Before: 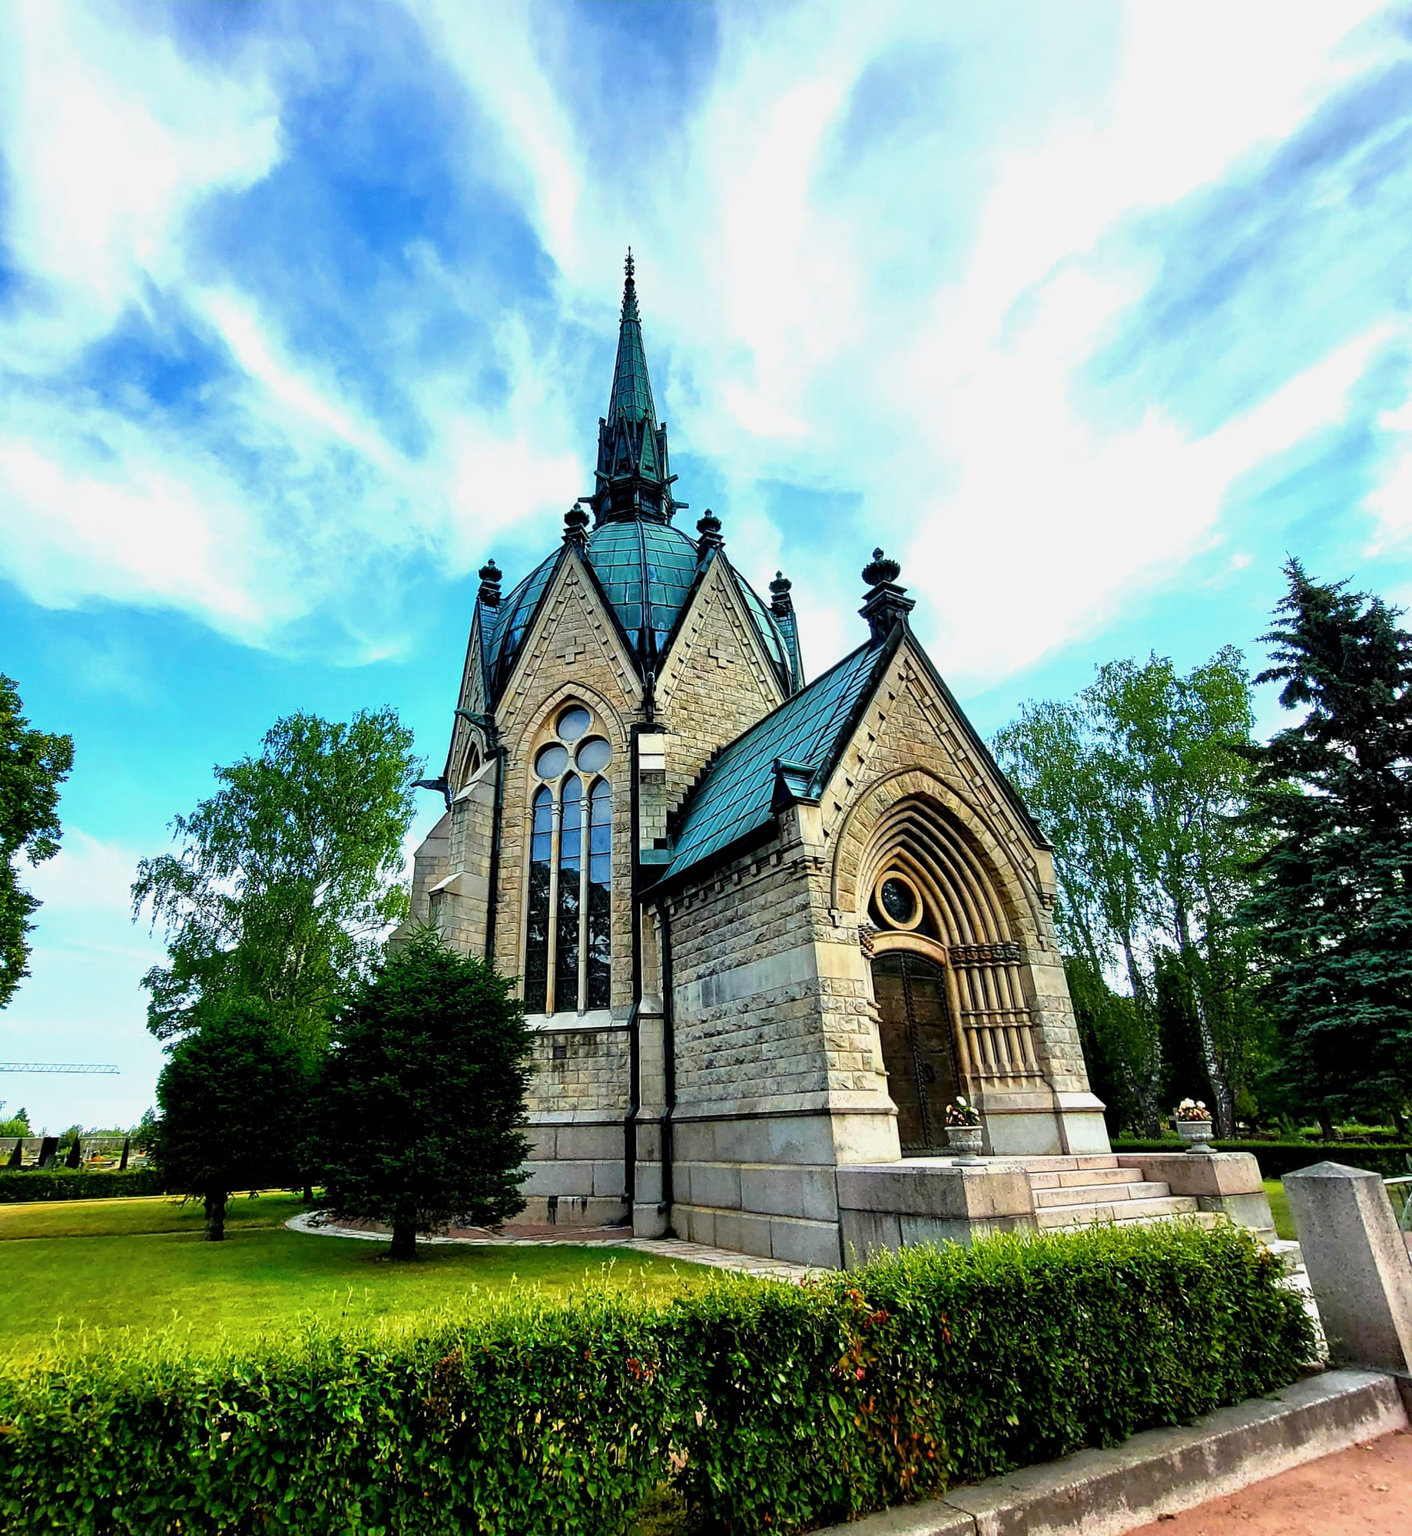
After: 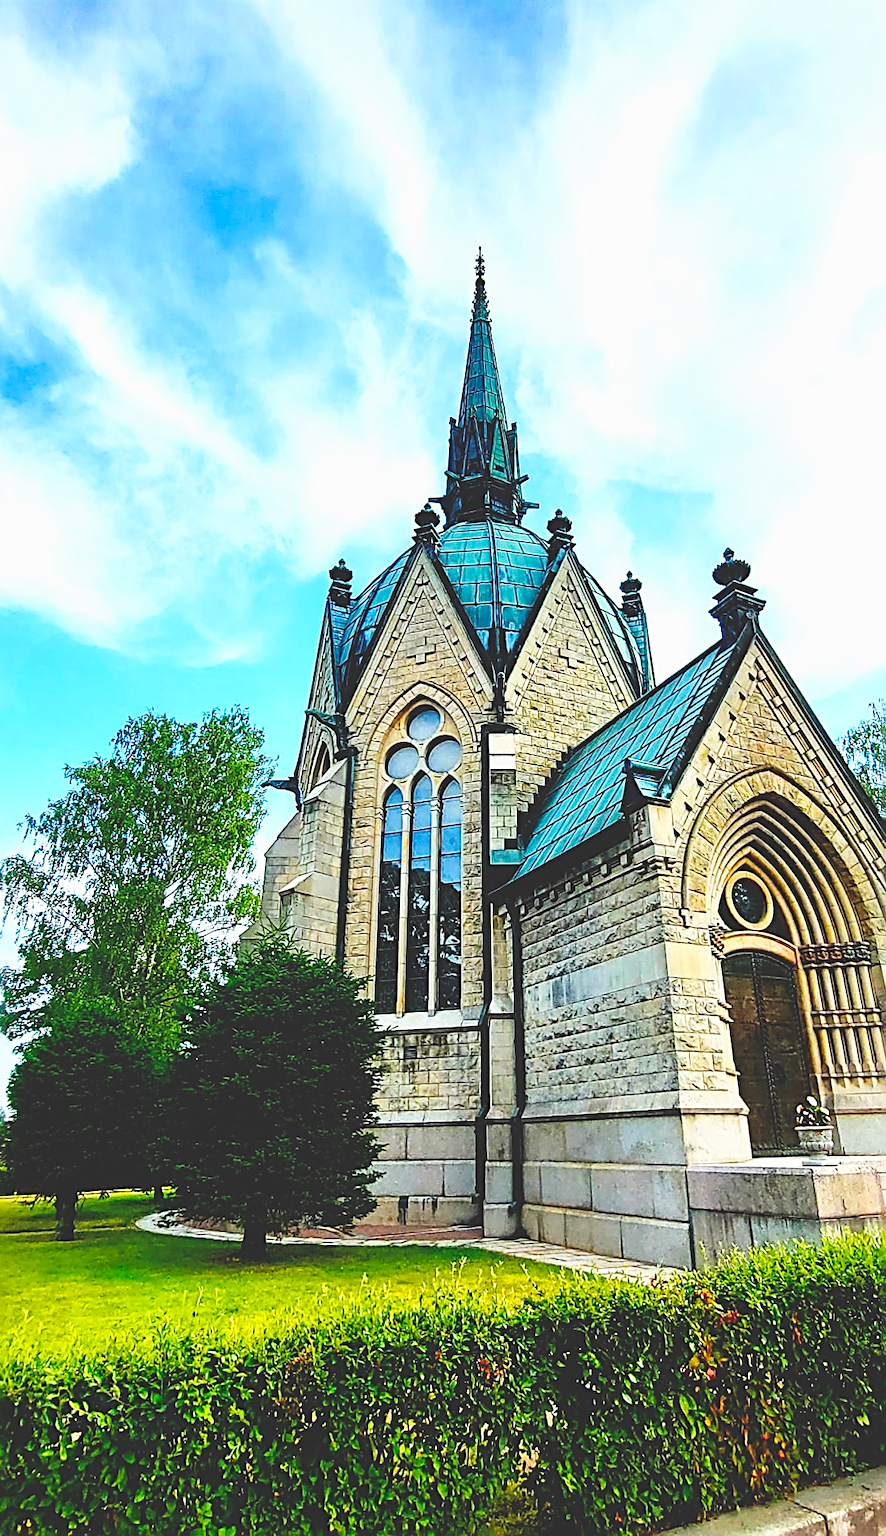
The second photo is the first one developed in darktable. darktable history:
white balance: red 1, blue 1
contrast brightness saturation: contrast 0.08, saturation 0.02
color balance rgb: perceptual saturation grading › global saturation 20%, global vibrance 20%
exposure: black level correction -0.041, exposure 0.064 EV, compensate highlight preservation false
sharpen: radius 2.676, amount 0.669
crop: left 10.644%, right 26.528%
base curve: curves: ch0 [(0, 0) (0.036, 0.025) (0.121, 0.166) (0.206, 0.329) (0.605, 0.79) (1, 1)], preserve colors none
